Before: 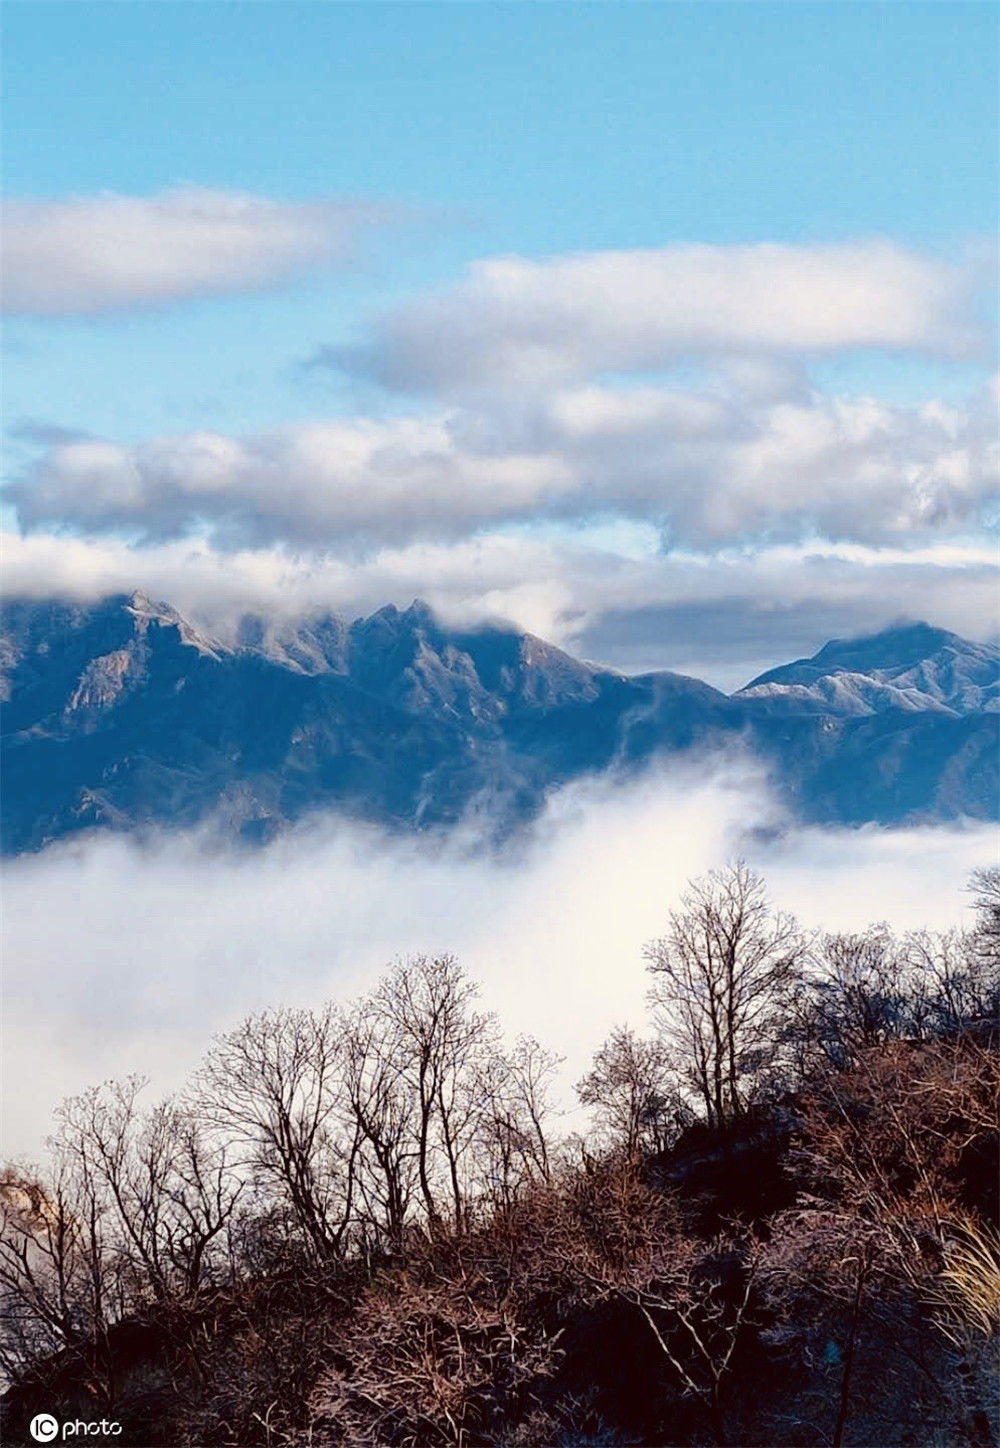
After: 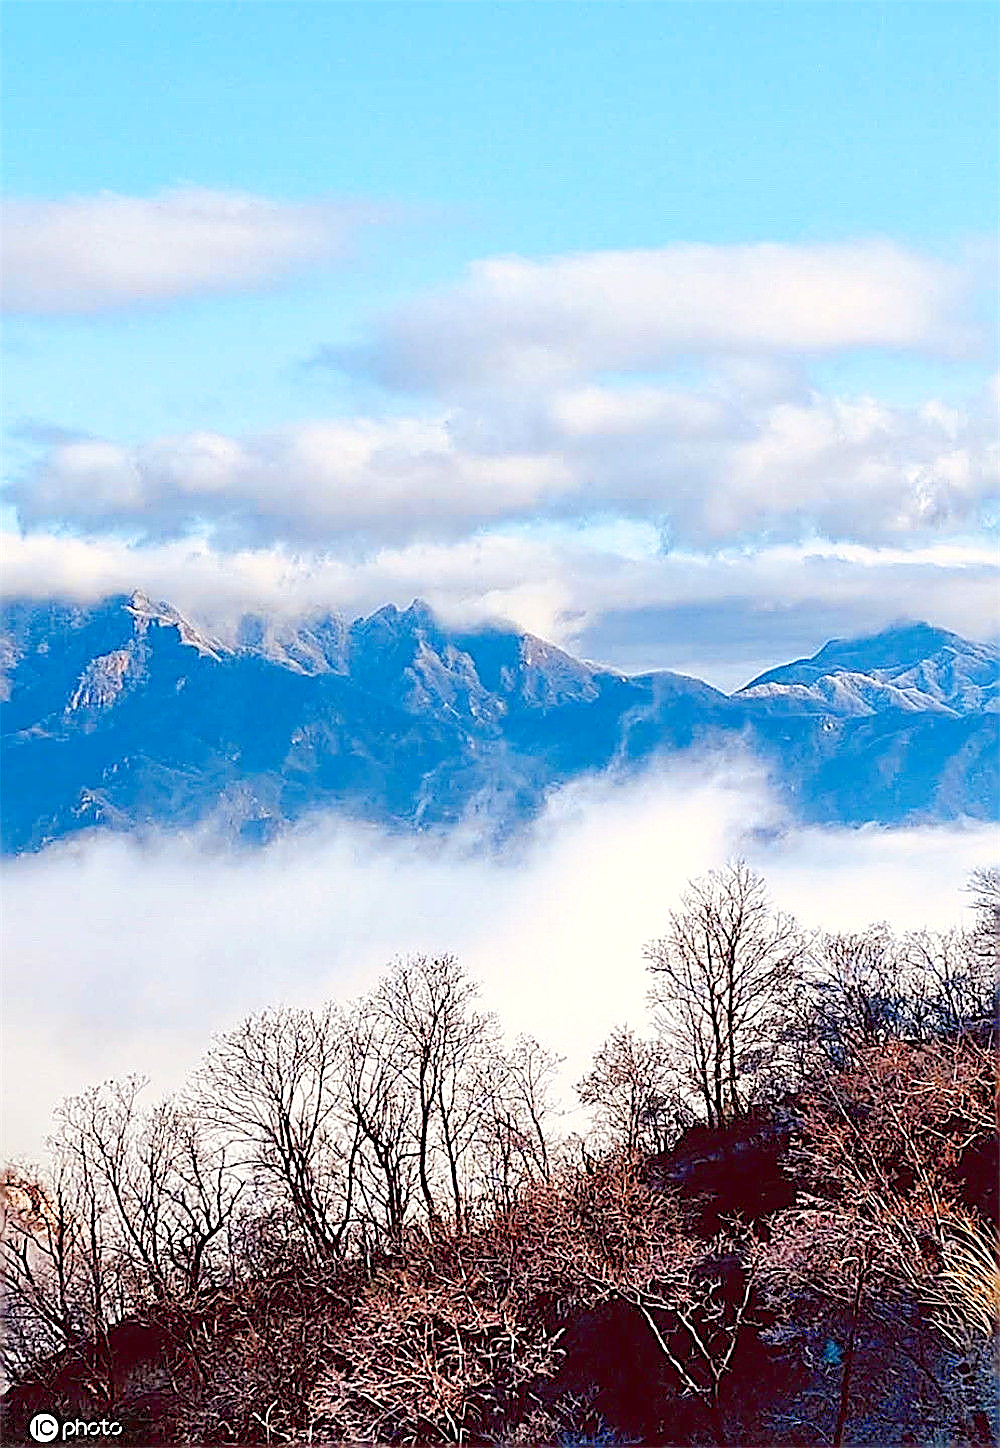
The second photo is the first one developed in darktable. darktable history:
levels: levels [0, 0.397, 0.955]
velvia: strength 10%
sharpen: amount 1.861
